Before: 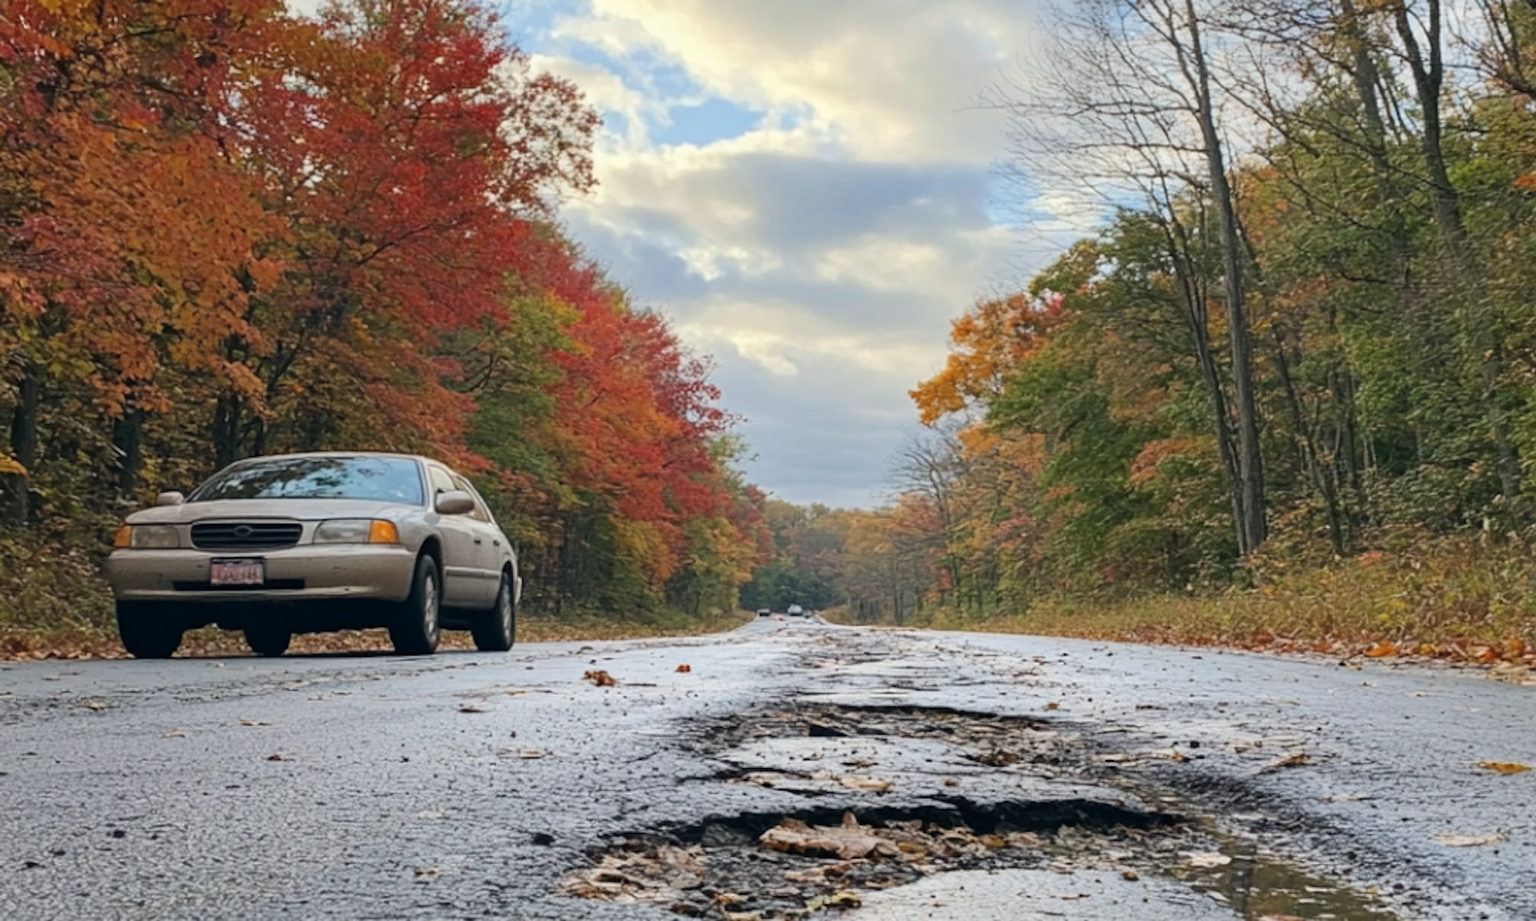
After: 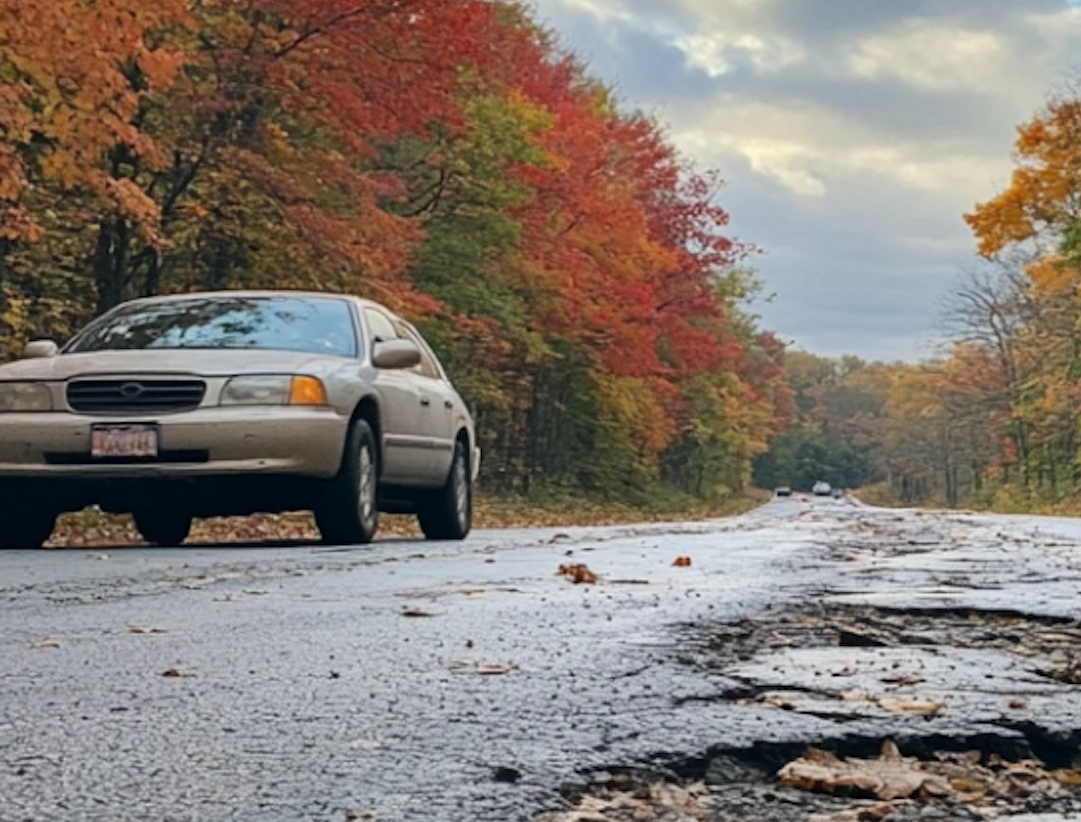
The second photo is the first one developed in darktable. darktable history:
crop: left 8.966%, top 23.852%, right 34.699%, bottom 4.703%
shadows and highlights: radius 133.83, soften with gaussian
